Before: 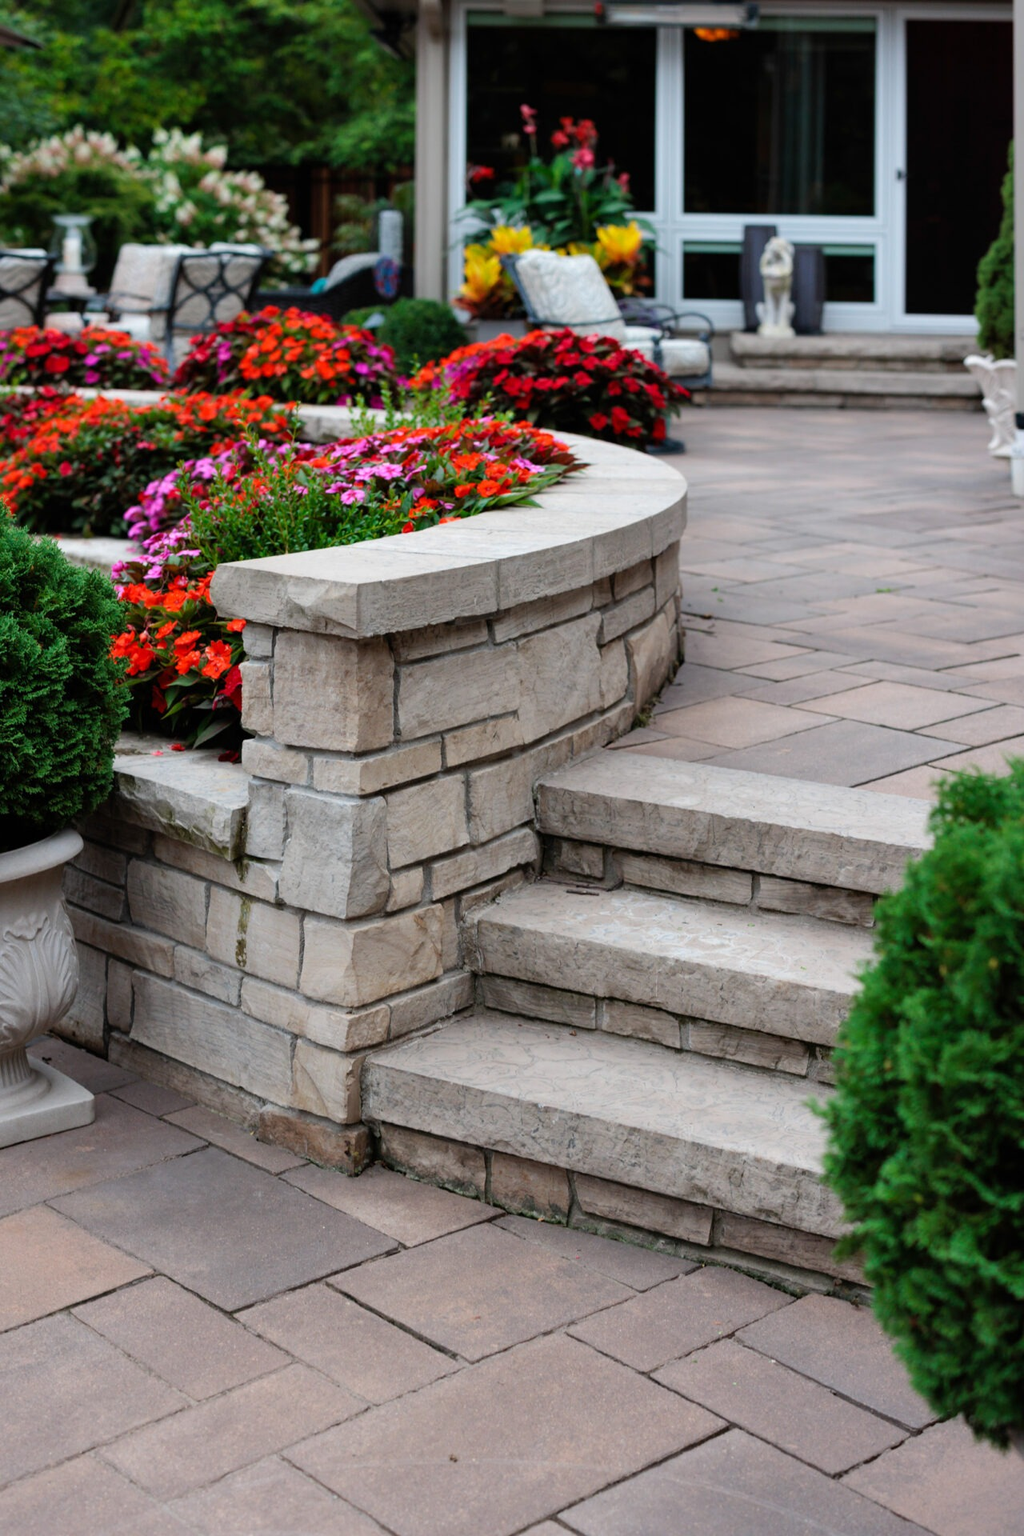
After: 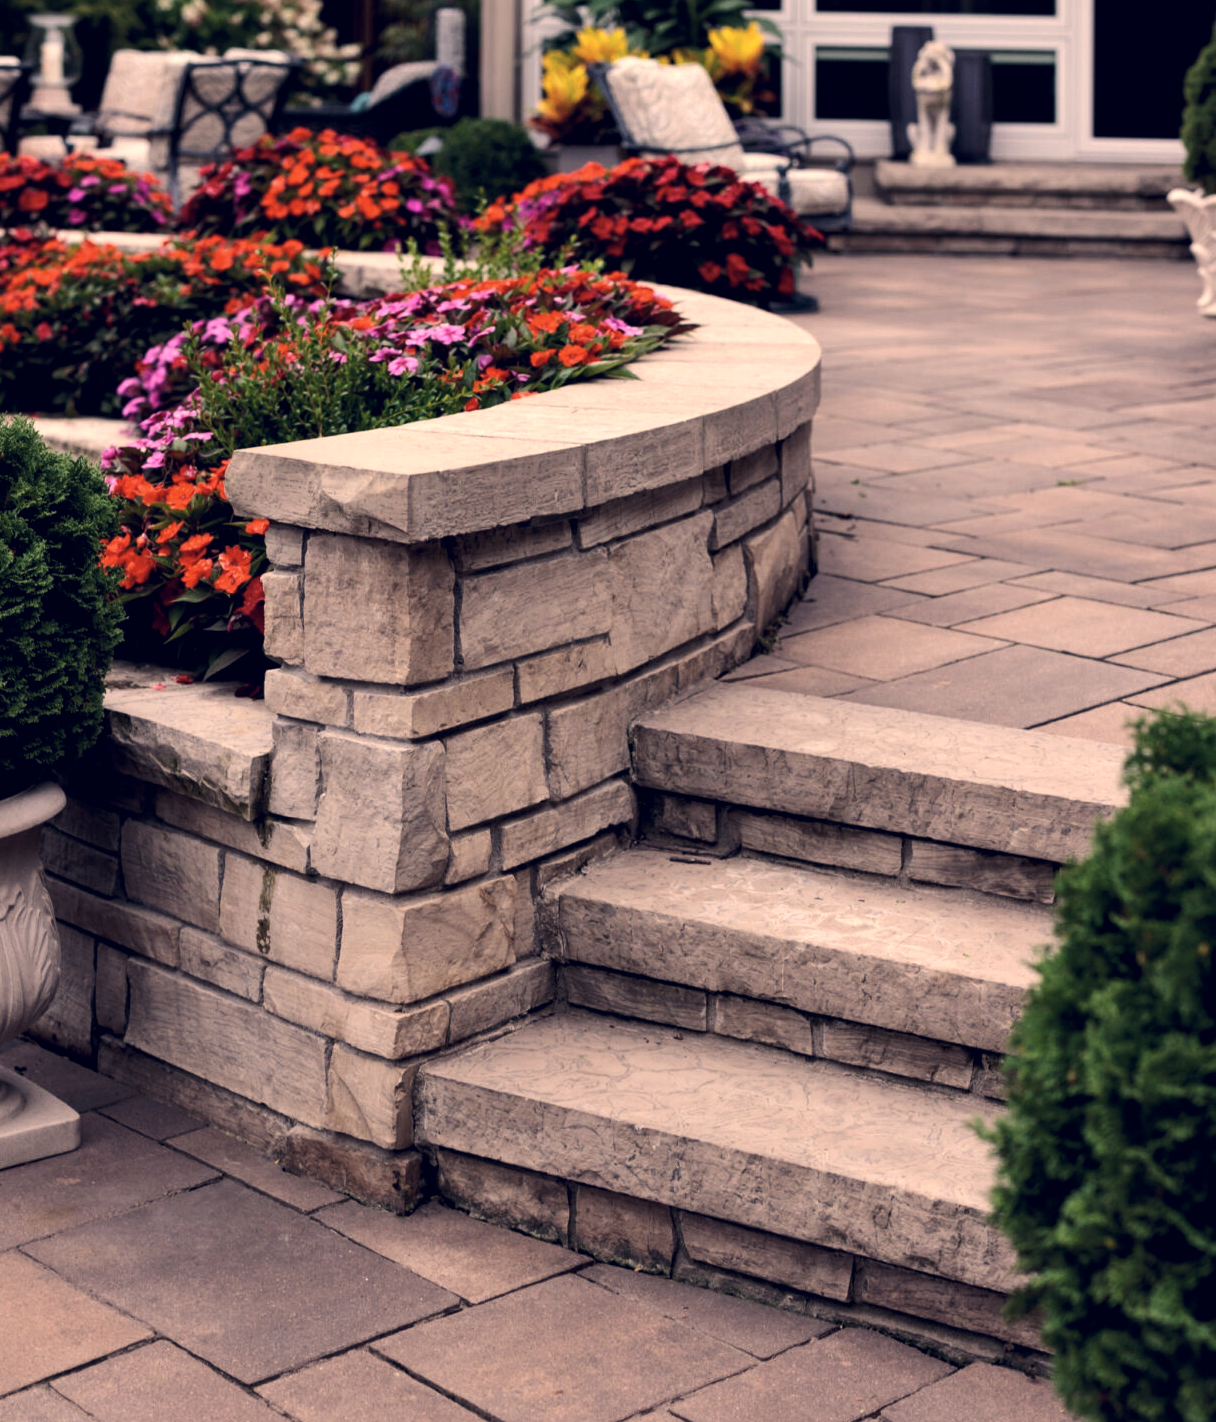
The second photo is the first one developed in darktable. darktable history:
tone equalizer: -8 EV -0.75 EV, -7 EV -0.7 EV, -6 EV -0.6 EV, -5 EV -0.4 EV, -3 EV 0.4 EV, -2 EV 0.6 EV, -1 EV 0.7 EV, +0 EV 0.75 EV, edges refinement/feathering 500, mask exposure compensation -1.57 EV, preserve details no
exposure: exposure -0.462 EV, compensate highlight preservation false
crop and rotate: left 2.991%, top 13.302%, right 1.981%, bottom 12.636%
color correction: highlights a* 19.59, highlights b* 27.49, shadows a* 3.46, shadows b* -17.28, saturation 0.73
local contrast: highlights 100%, shadows 100%, detail 120%, midtone range 0.2
